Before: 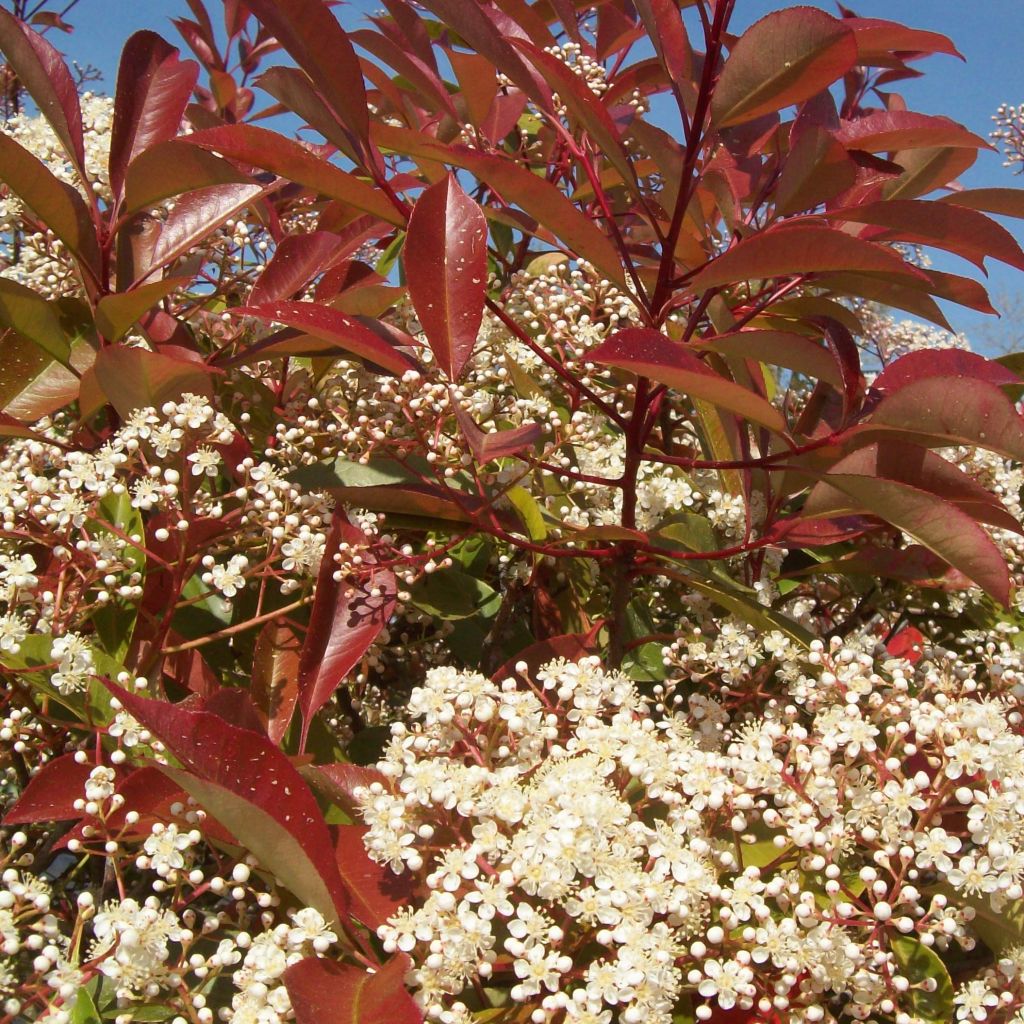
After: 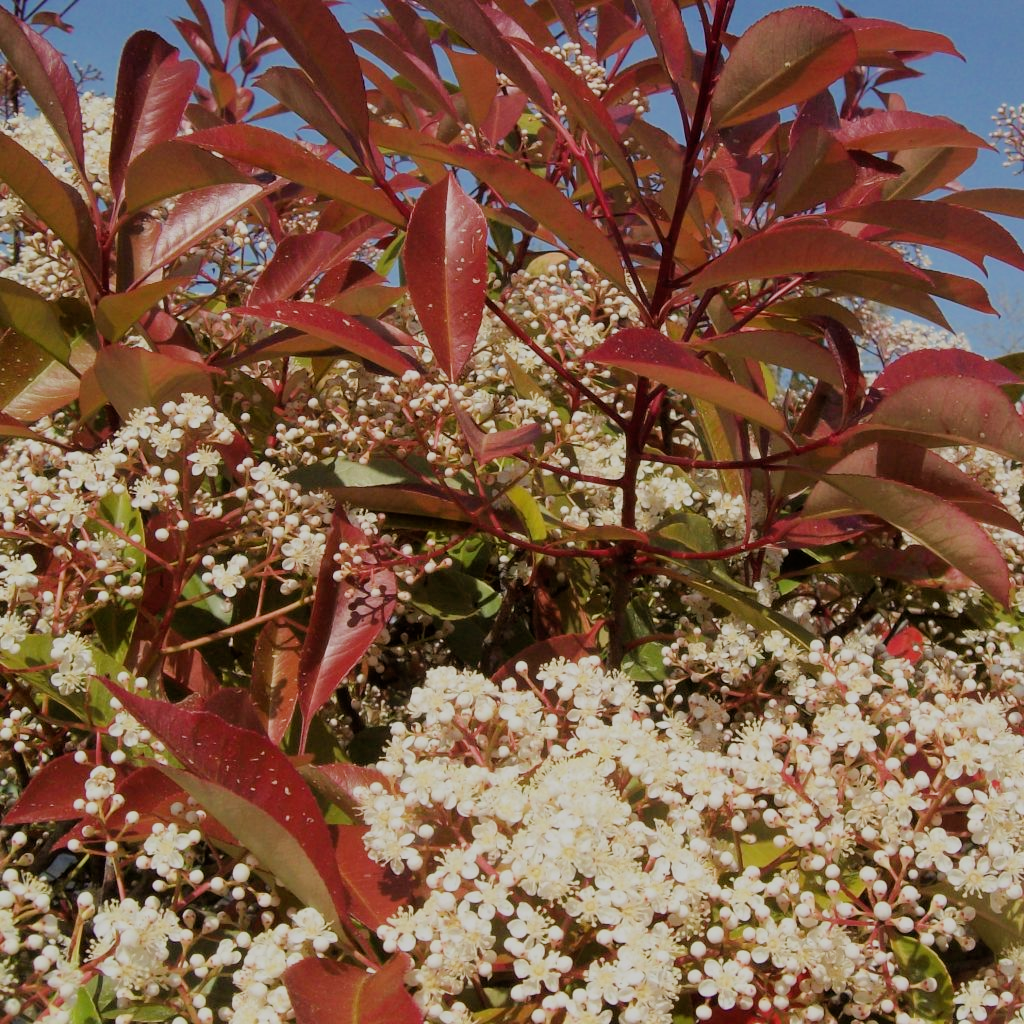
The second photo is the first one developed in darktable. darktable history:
filmic rgb: middle gray luminance 29.91%, black relative exposure -8.93 EV, white relative exposure 6.98 EV, threshold 5.95 EV, target black luminance 0%, hardness 2.94, latitude 2.61%, contrast 0.962, highlights saturation mix 4.3%, shadows ↔ highlights balance 12.45%, enable highlight reconstruction true
